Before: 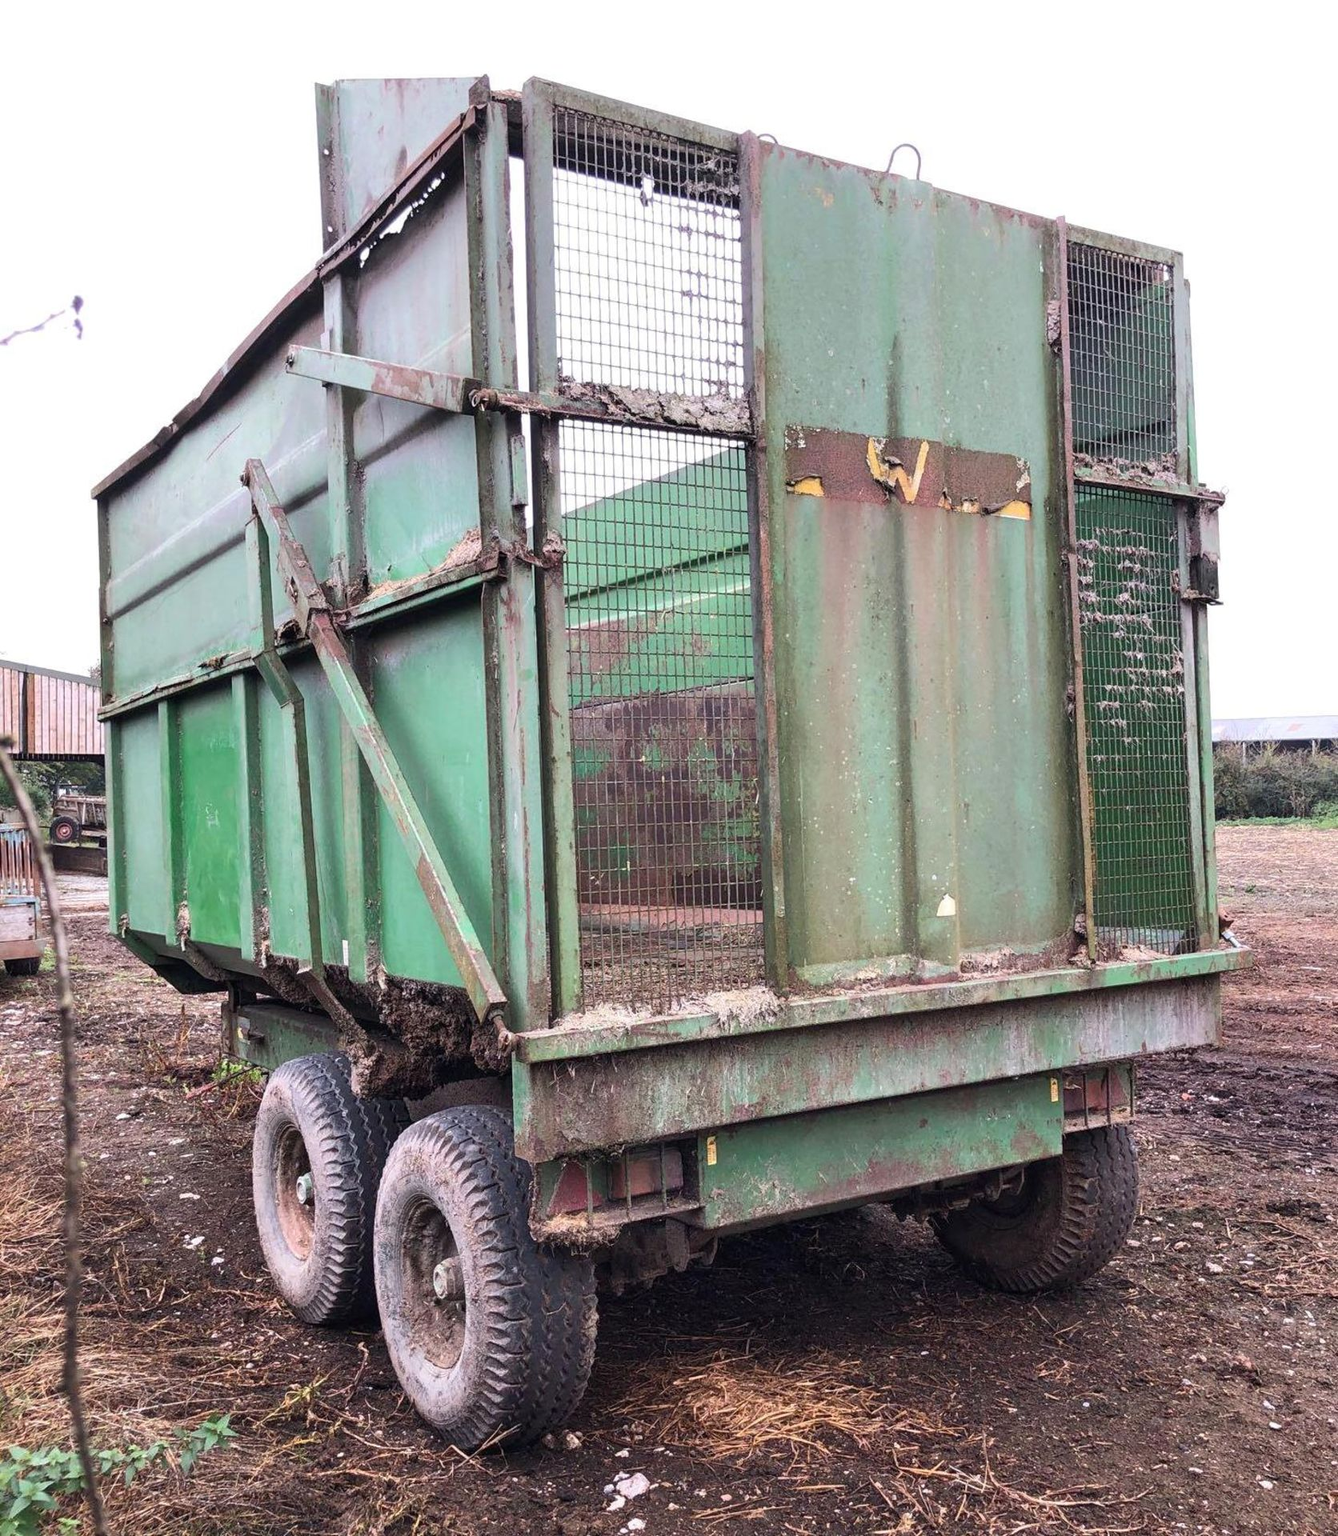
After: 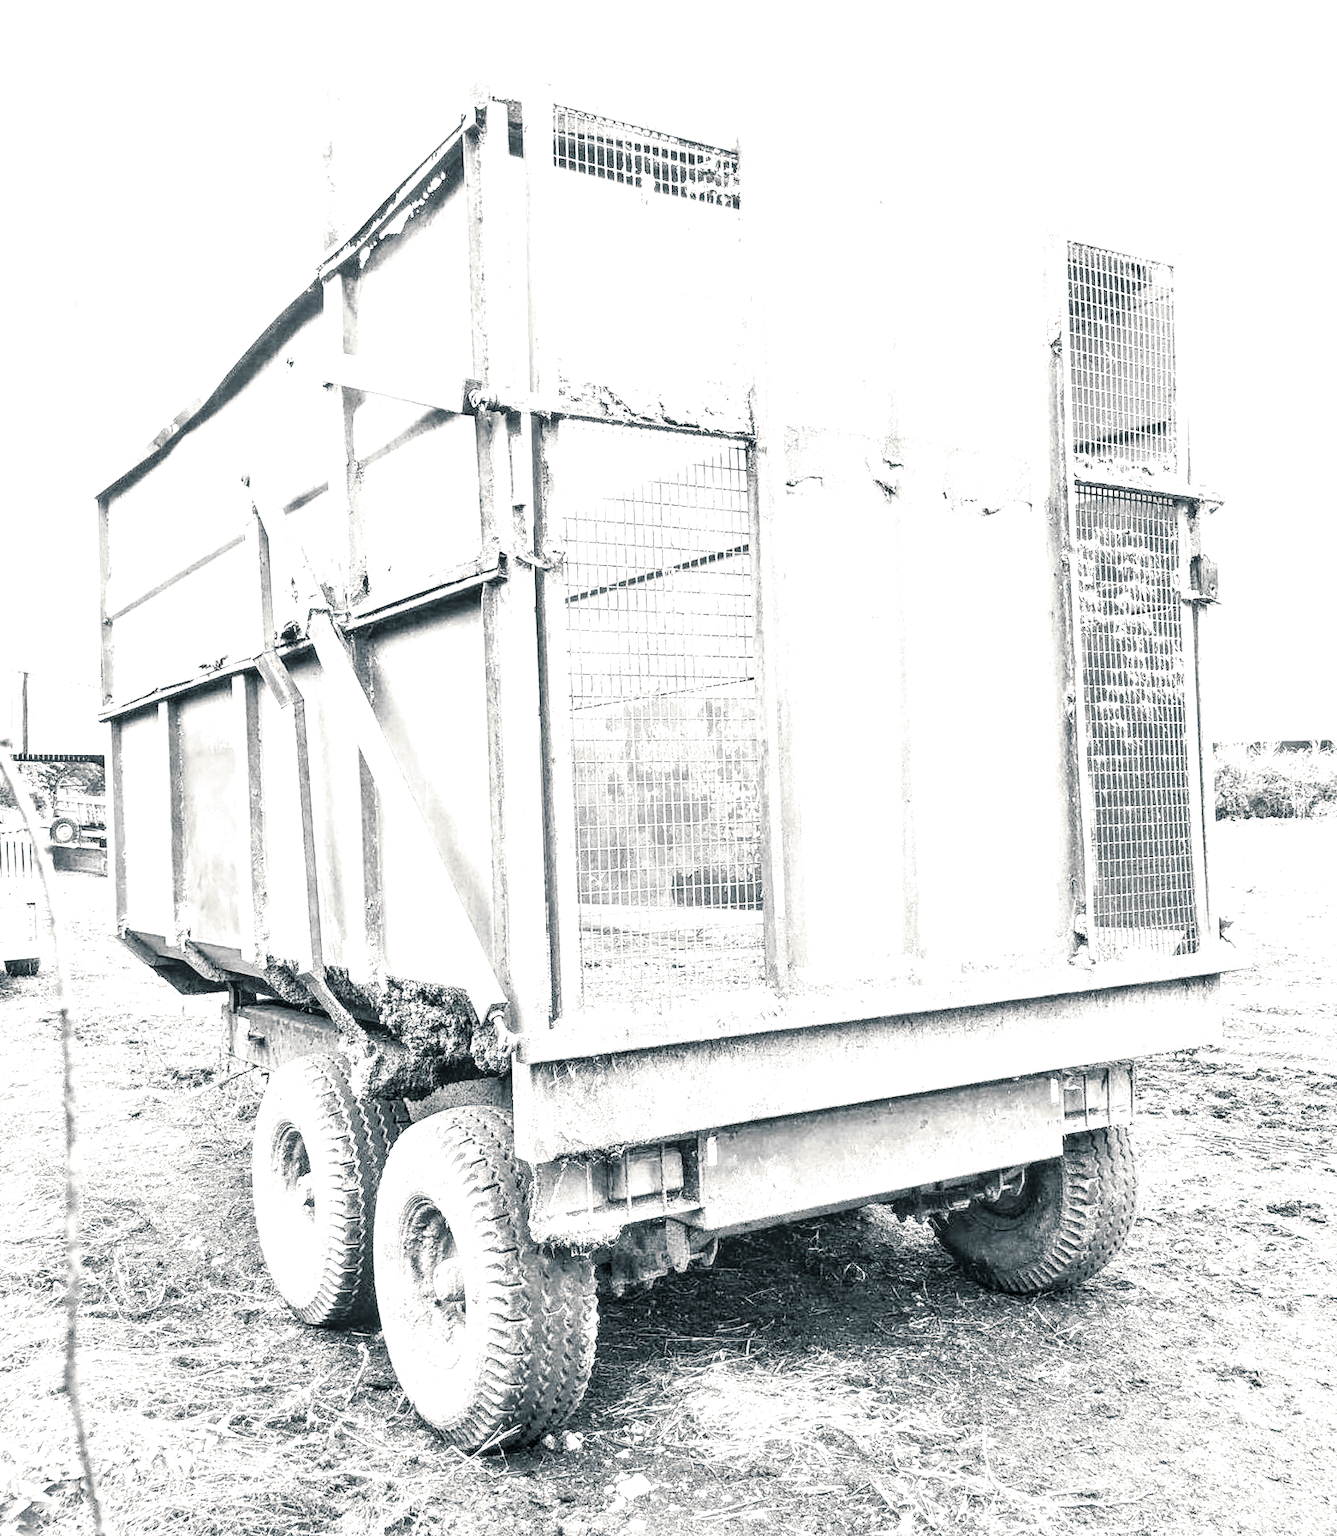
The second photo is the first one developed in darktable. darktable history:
local contrast: on, module defaults
white balance: red 4.26, blue 1.802
monochrome: on, module defaults
color balance rgb: shadows lift › chroma 1%, shadows lift › hue 240.84°, highlights gain › chroma 2%, highlights gain › hue 73.2°, global offset › luminance -0.5%, perceptual saturation grading › global saturation 20%, perceptual saturation grading › highlights -25%, perceptual saturation grading › shadows 50%, global vibrance 15%
color correction: saturation 0.57
contrast brightness saturation: contrast 0.2, brightness 0.16, saturation 0.22
split-toning: shadows › hue 205.2°, shadows › saturation 0.29, highlights › hue 50.4°, highlights › saturation 0.38, balance -49.9
